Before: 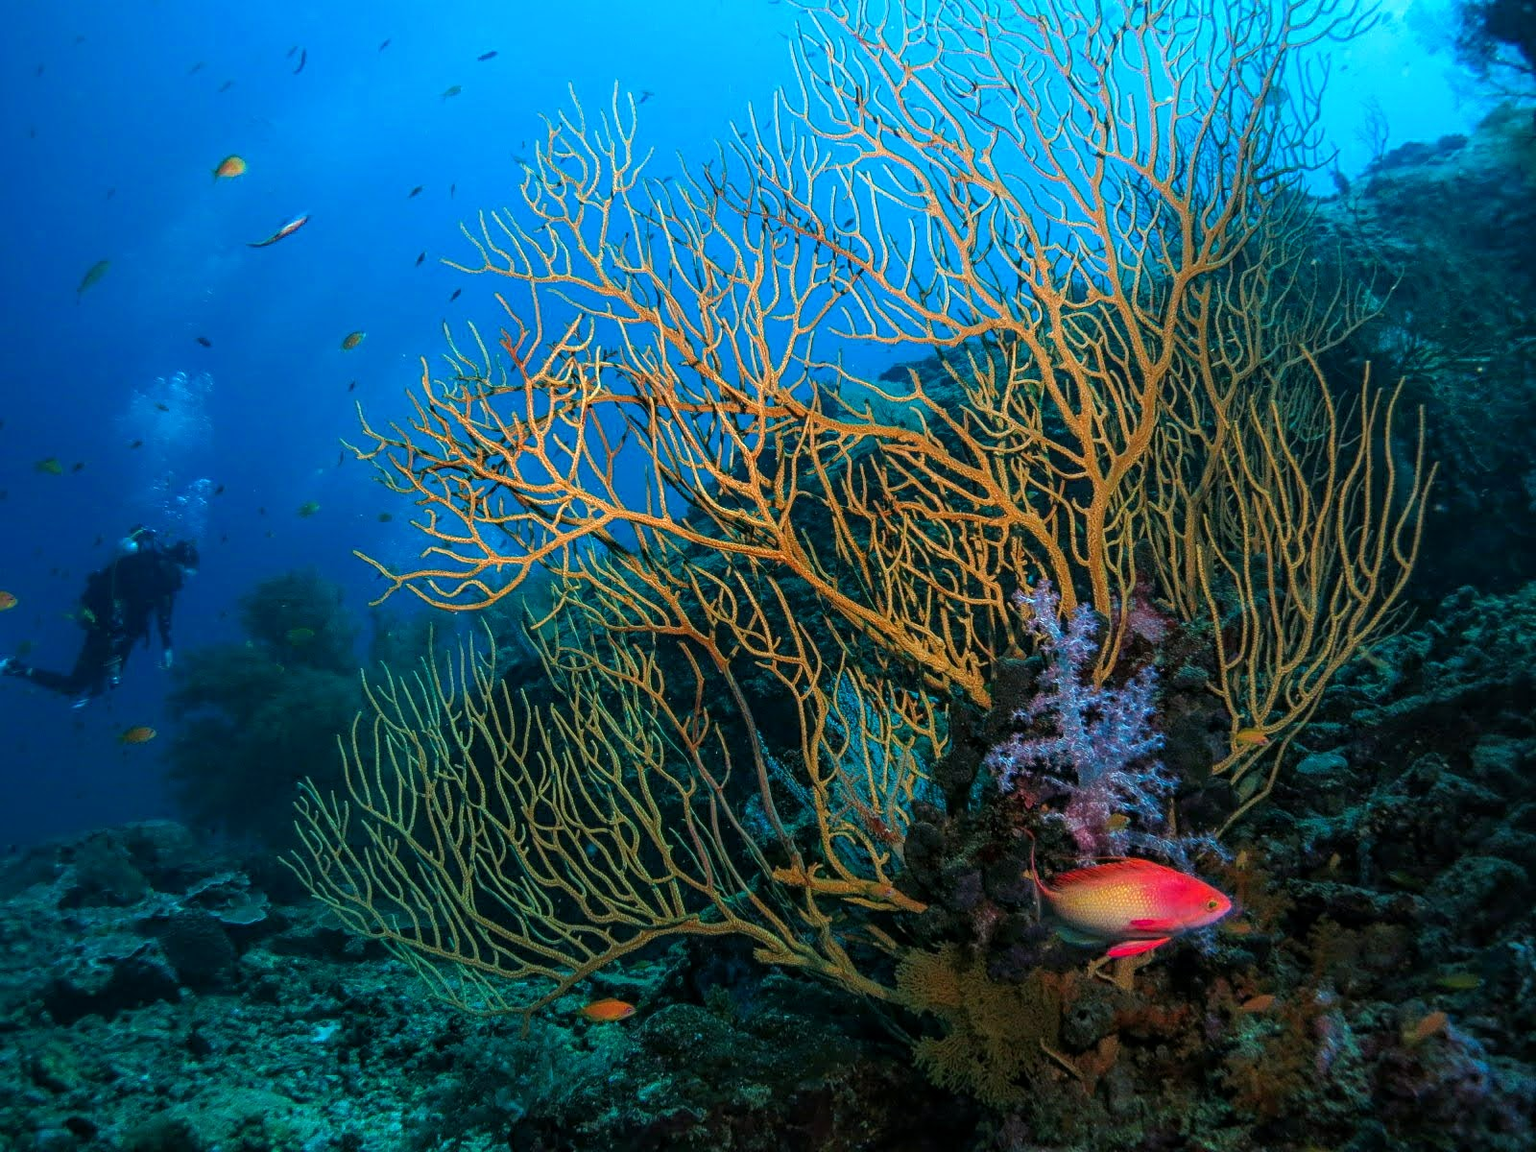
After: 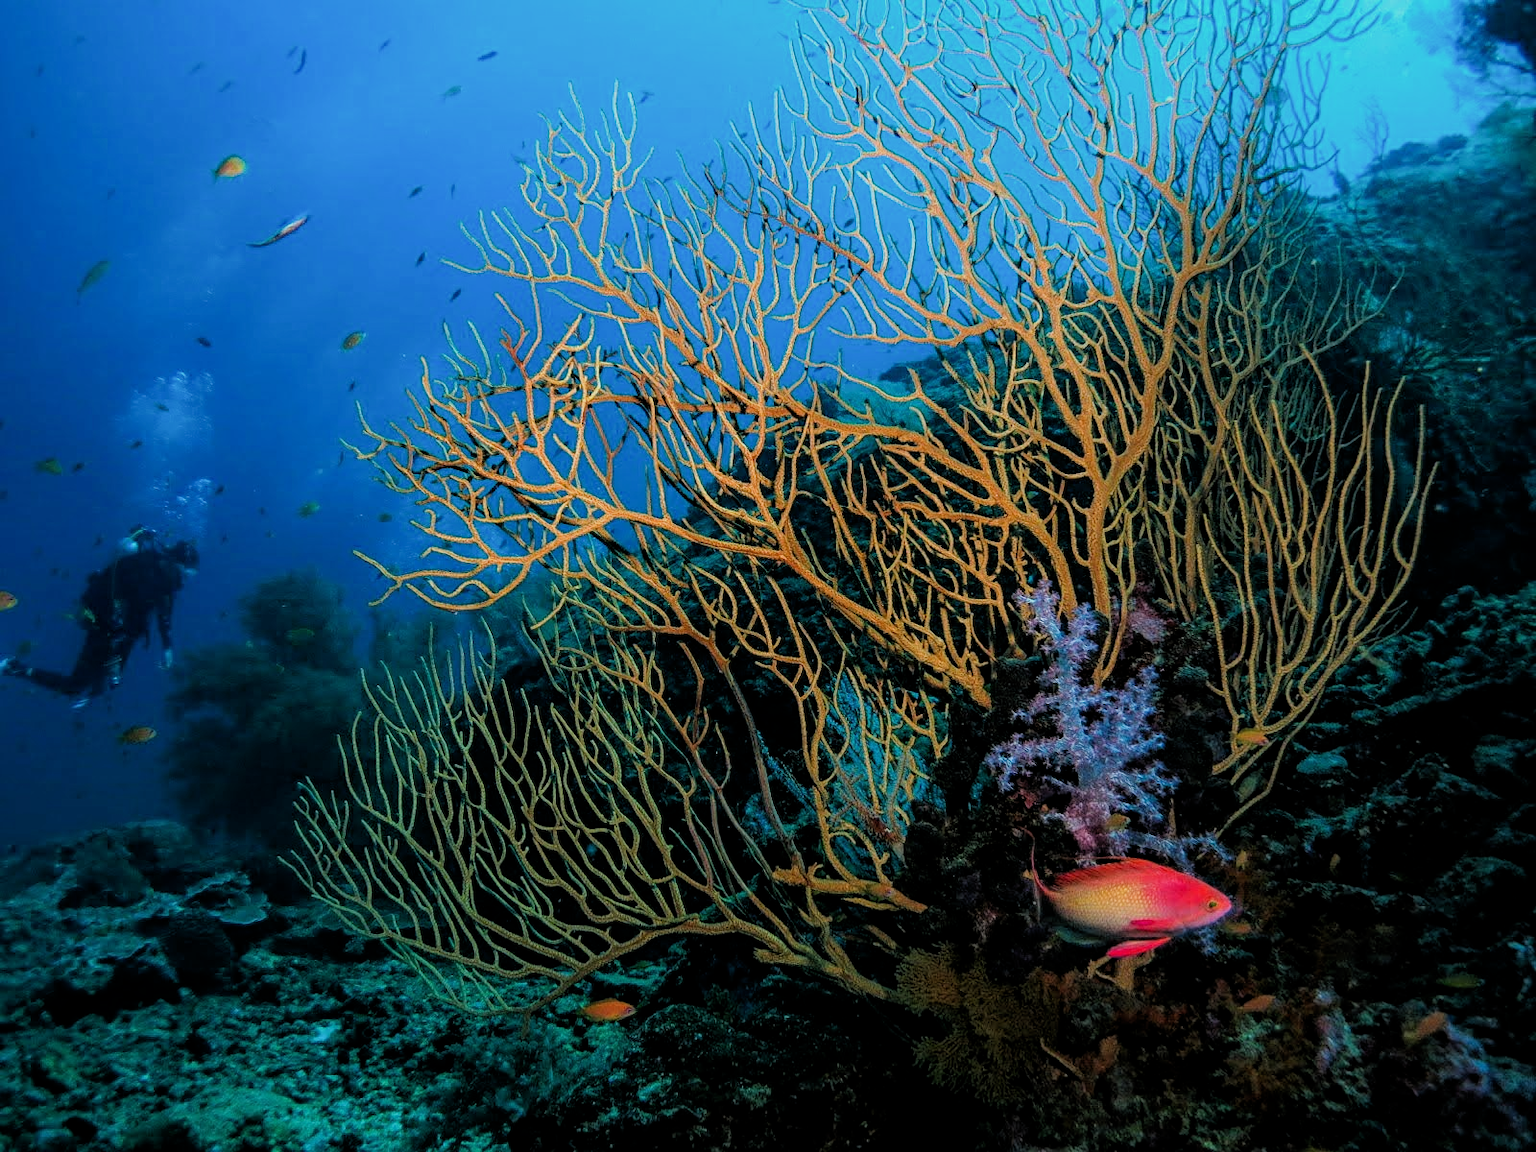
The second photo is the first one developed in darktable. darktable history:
filmic rgb: black relative exposure -7.71 EV, white relative exposure 4.38 EV, threshold 5.97 EV, target black luminance 0%, hardness 3.75, latitude 50.84%, contrast 1.077, highlights saturation mix 9.39%, shadows ↔ highlights balance -0.279%, enable highlight reconstruction true
